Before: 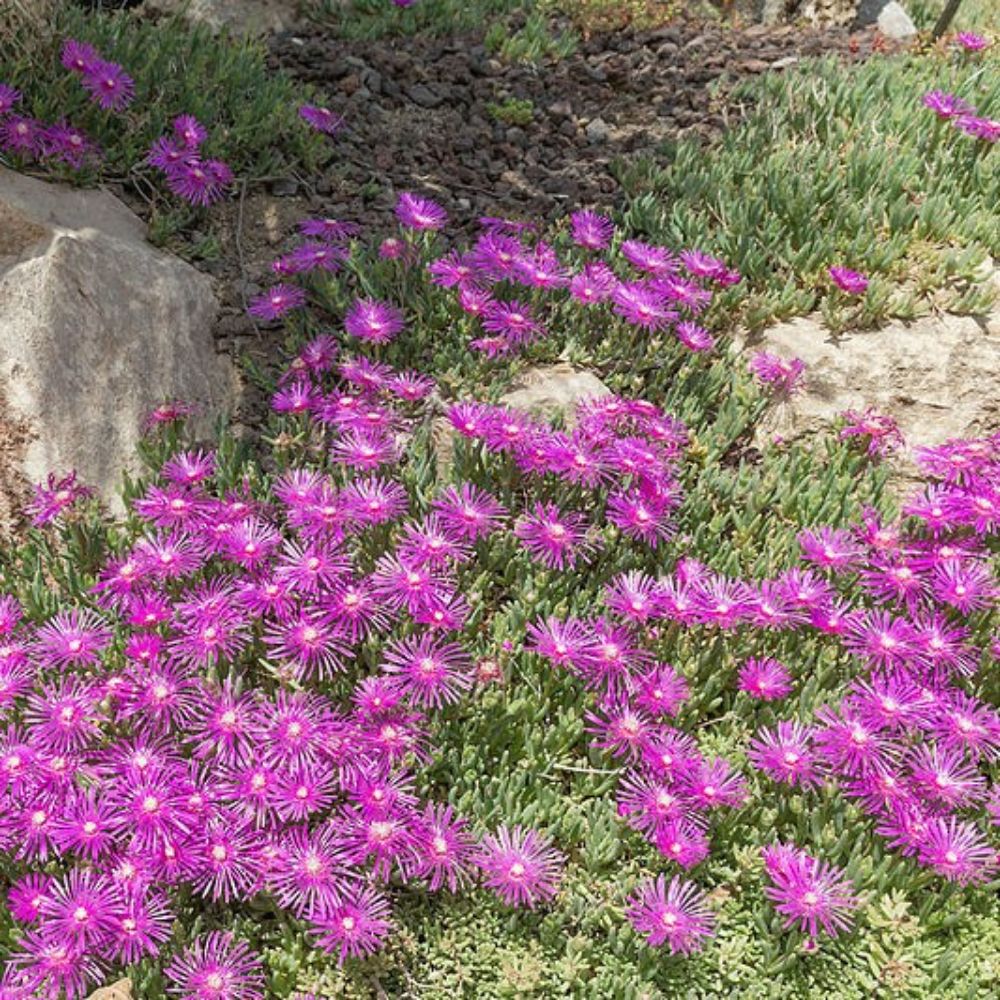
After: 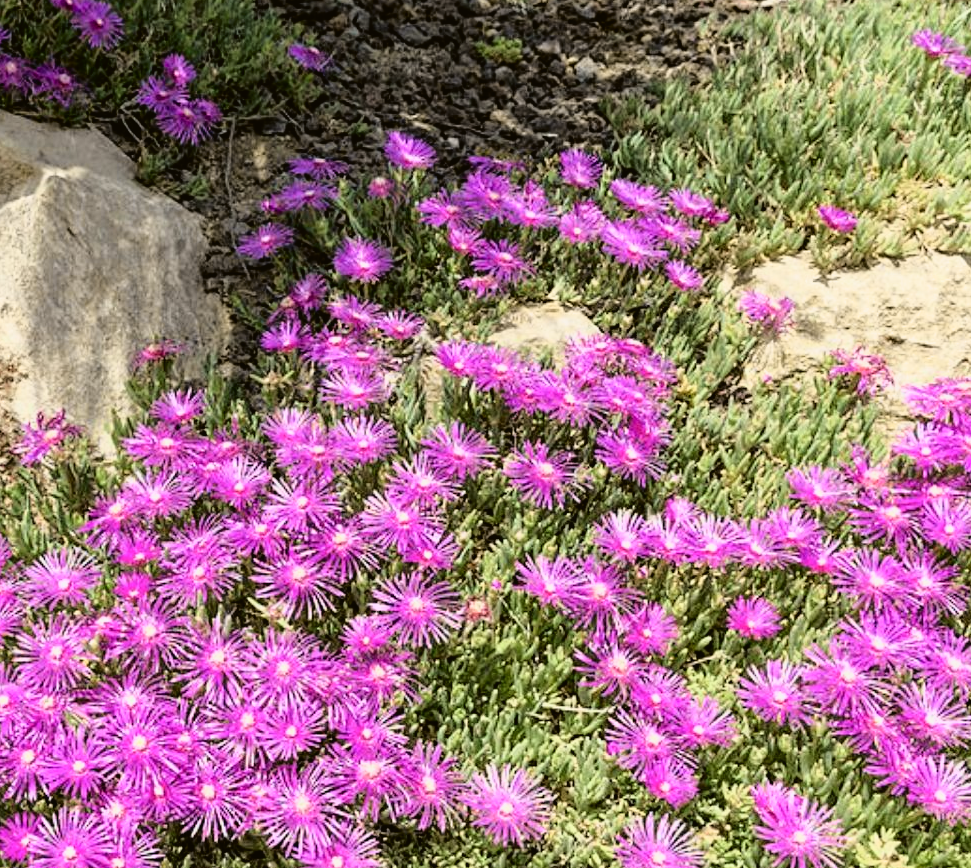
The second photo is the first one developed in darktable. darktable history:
tone curve: curves: ch0 [(0, 0.021) (0.049, 0.044) (0.152, 0.14) (0.328, 0.377) (0.473, 0.543) (0.641, 0.705) (0.85, 0.894) (1, 0.969)]; ch1 [(0, 0) (0.302, 0.331) (0.433, 0.432) (0.472, 0.47) (0.502, 0.503) (0.527, 0.516) (0.564, 0.573) (0.614, 0.626) (0.677, 0.701) (0.859, 0.885) (1, 1)]; ch2 [(0, 0) (0.33, 0.301) (0.447, 0.44) (0.487, 0.496) (0.502, 0.516) (0.535, 0.563) (0.565, 0.597) (0.608, 0.641) (1, 1)], color space Lab, independent channels
crop: left 1.127%, top 6.104%, right 1.741%, bottom 7.039%
filmic rgb: black relative exposure -8.73 EV, white relative exposure 2.72 EV, target black luminance 0%, hardness 6.25, latitude 77.08%, contrast 1.328, shadows ↔ highlights balance -0.321%
